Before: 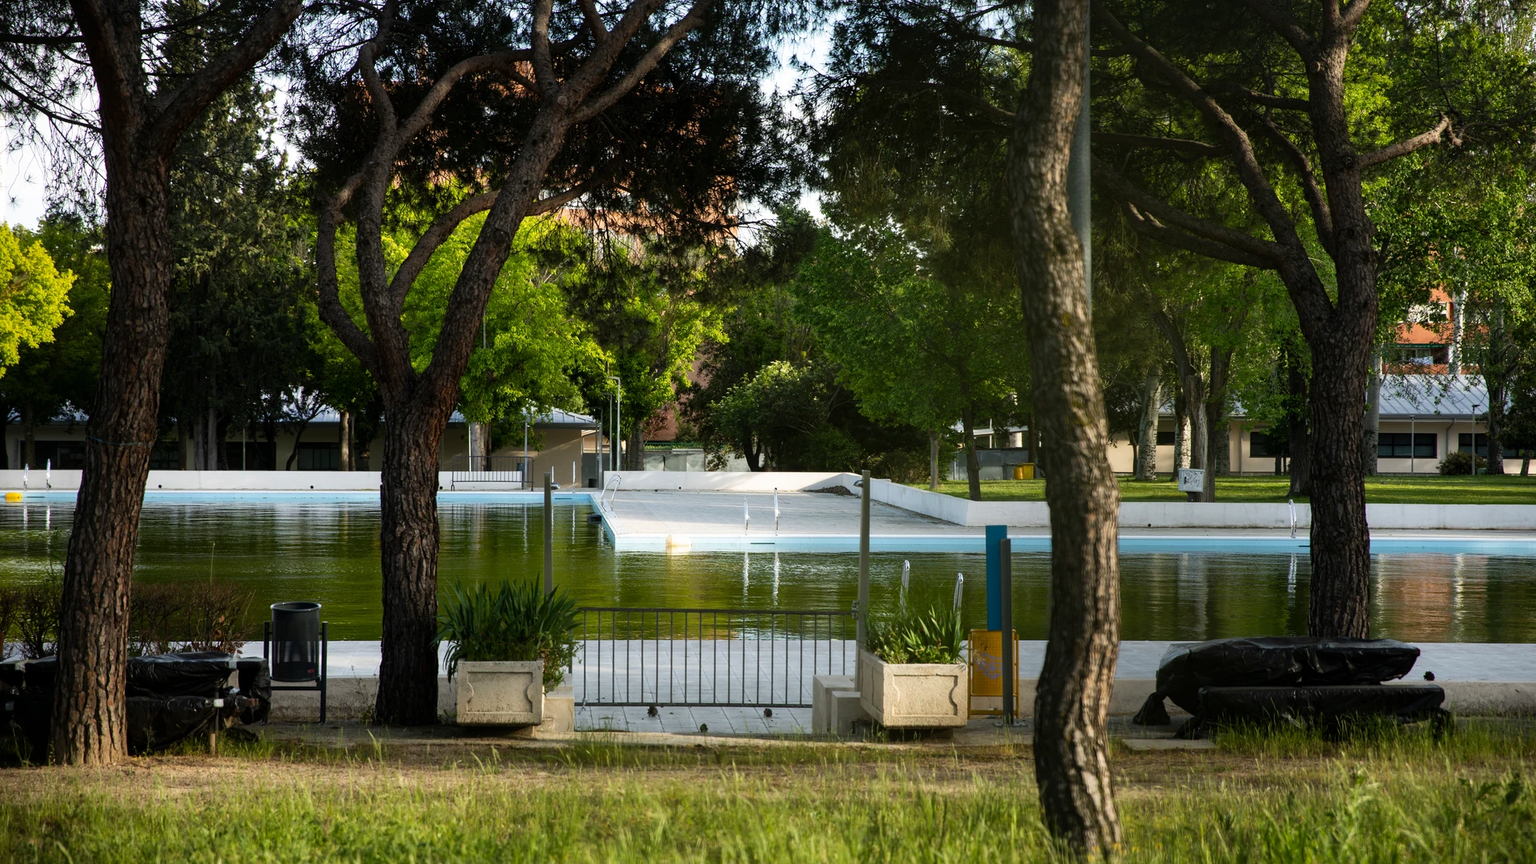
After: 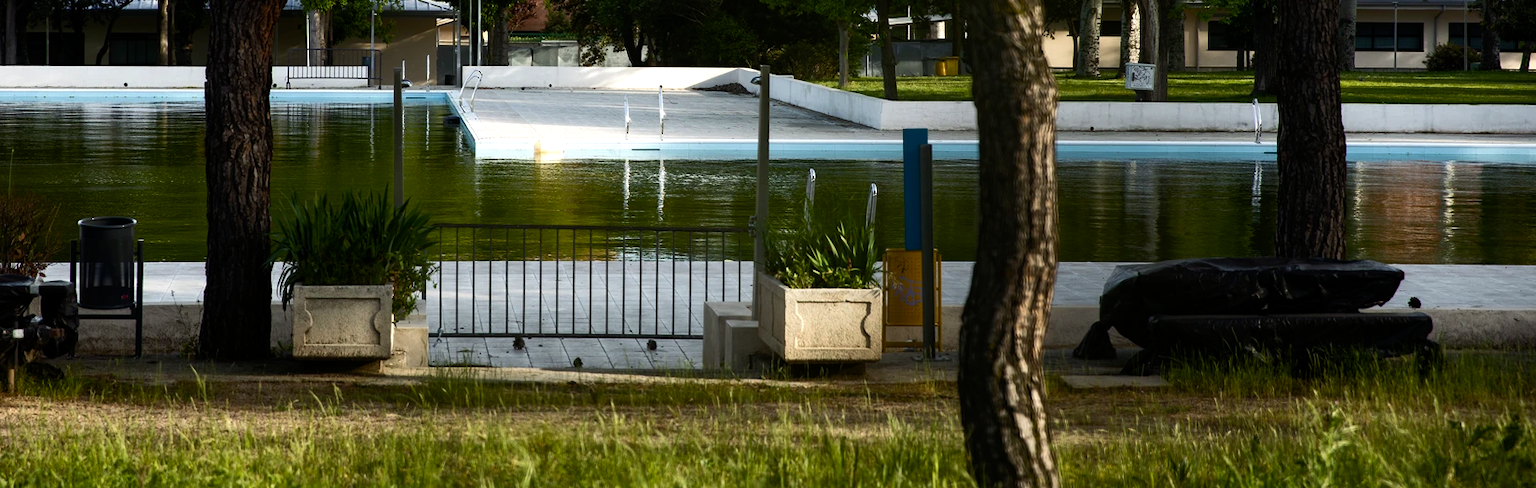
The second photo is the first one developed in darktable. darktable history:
color balance rgb: shadows lift › chroma 3.047%, shadows lift › hue 281.76°, perceptual saturation grading › global saturation 20%, perceptual saturation grading › highlights -25.154%, perceptual saturation grading › shadows 25.131%, perceptual brilliance grading › highlights 3.68%, perceptual brilliance grading › mid-tones -17.071%, perceptual brilliance grading › shadows -40.661%, global vibrance 11.369%, contrast 5.006%
crop and rotate: left 13.295%, top 47.96%, bottom 2.939%
